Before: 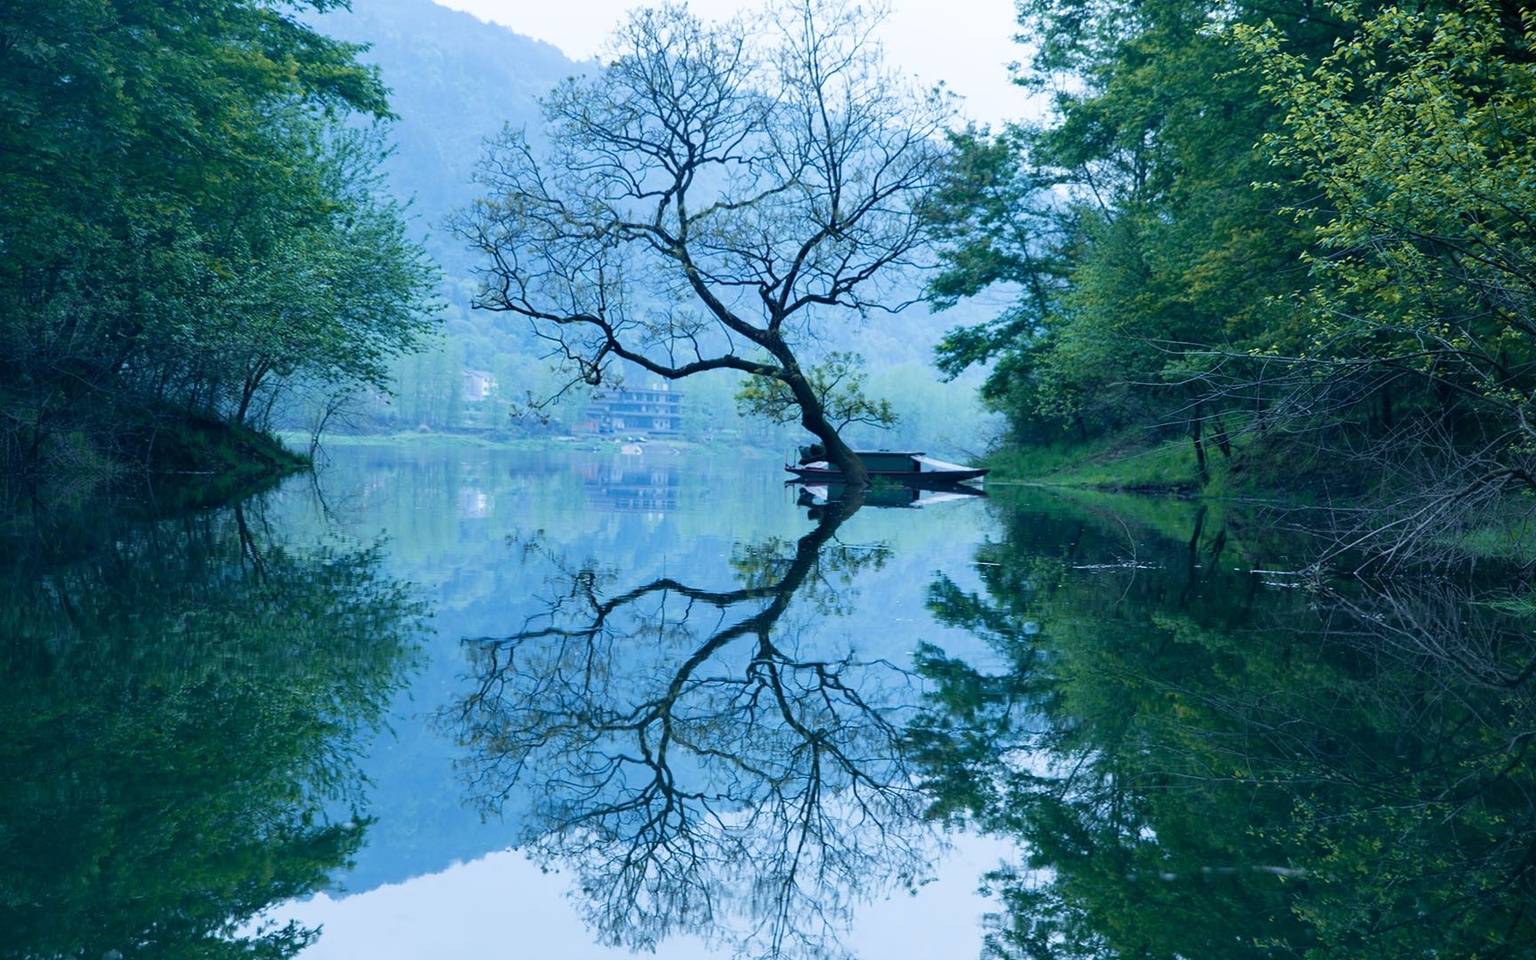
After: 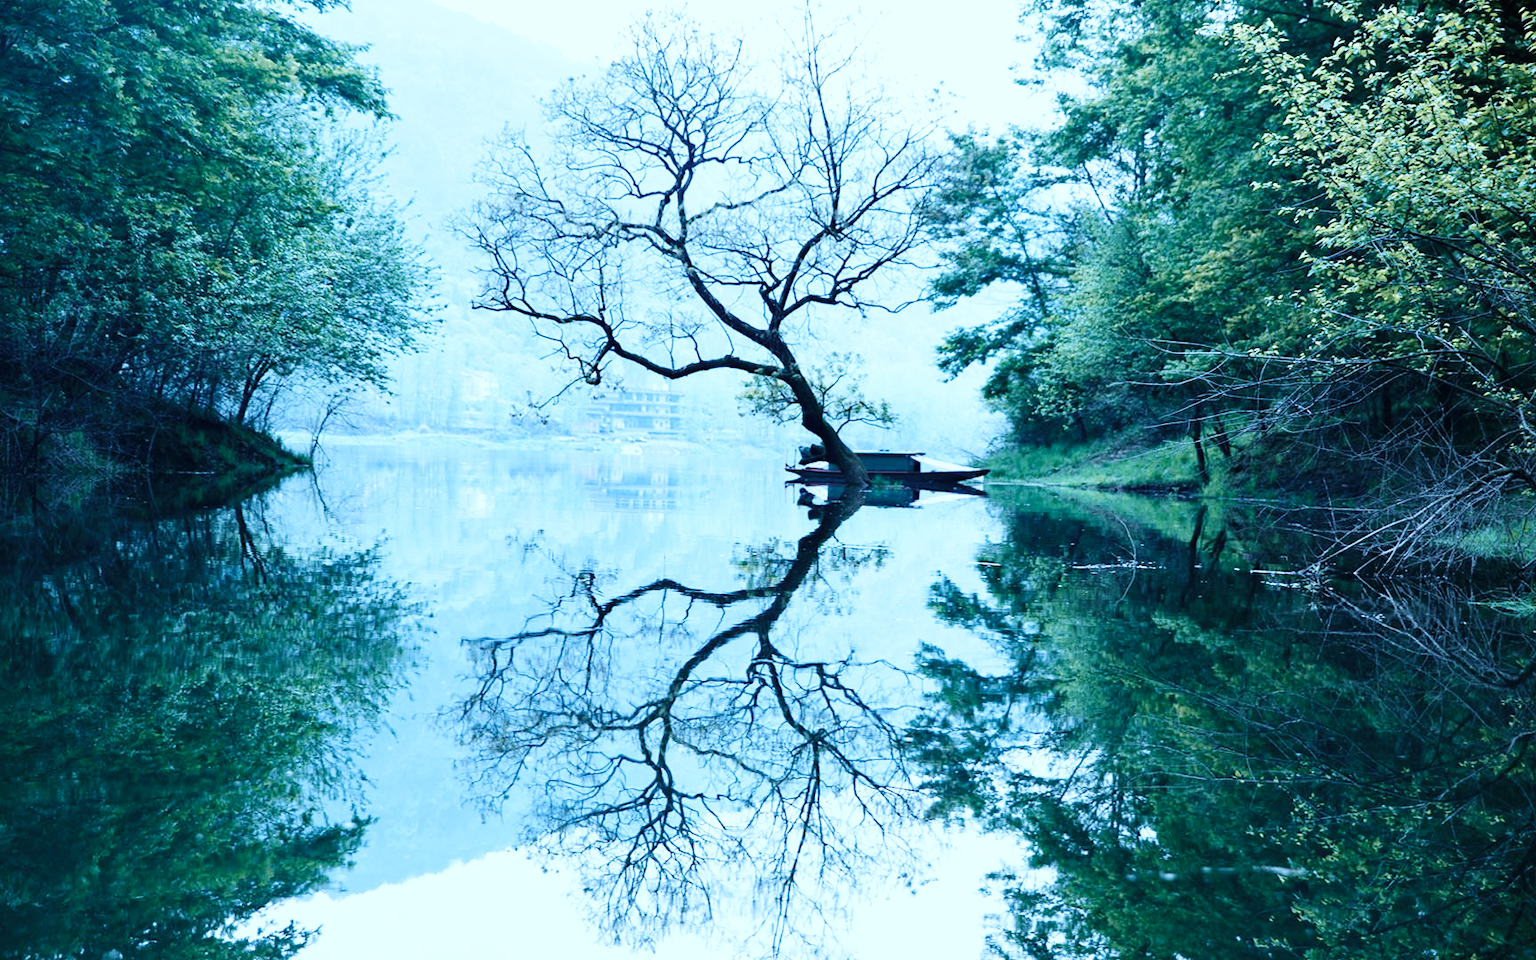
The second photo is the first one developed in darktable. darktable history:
tone equalizer: on, module defaults
color correction: highlights a* -2.24, highlights b* -18.1
base curve: curves: ch0 [(0, 0.003) (0.001, 0.002) (0.006, 0.004) (0.02, 0.022) (0.048, 0.086) (0.094, 0.234) (0.162, 0.431) (0.258, 0.629) (0.385, 0.8) (0.548, 0.918) (0.751, 0.988) (1, 1)], preserve colors none
contrast brightness saturation: contrast 0.1, saturation -0.36
